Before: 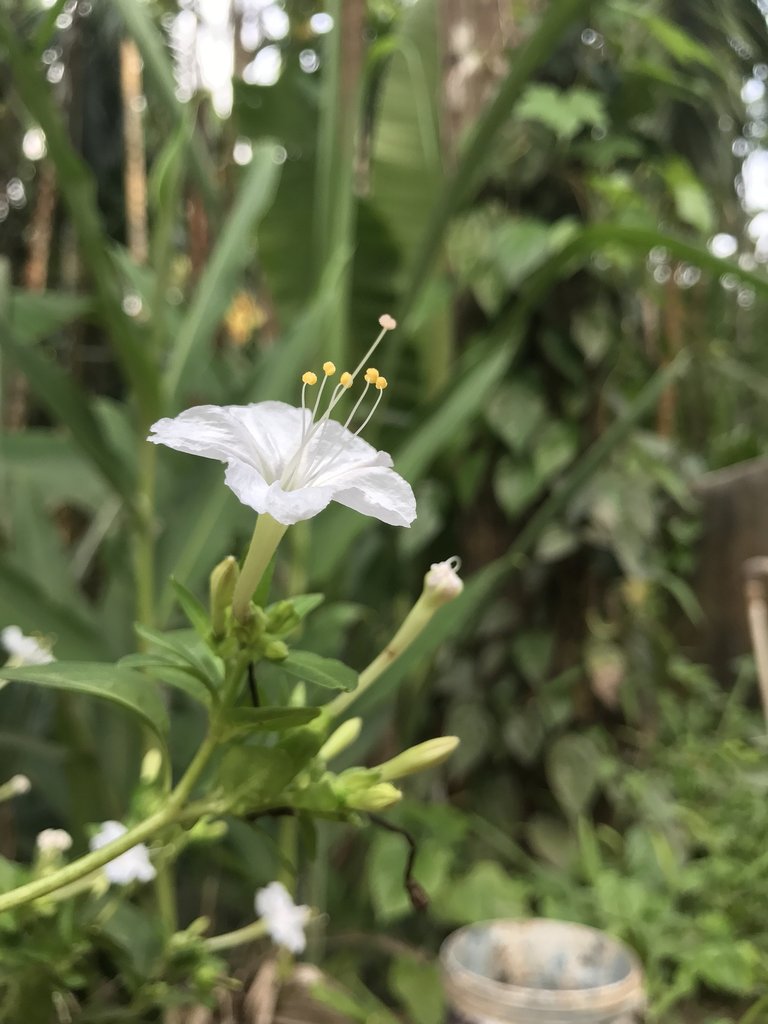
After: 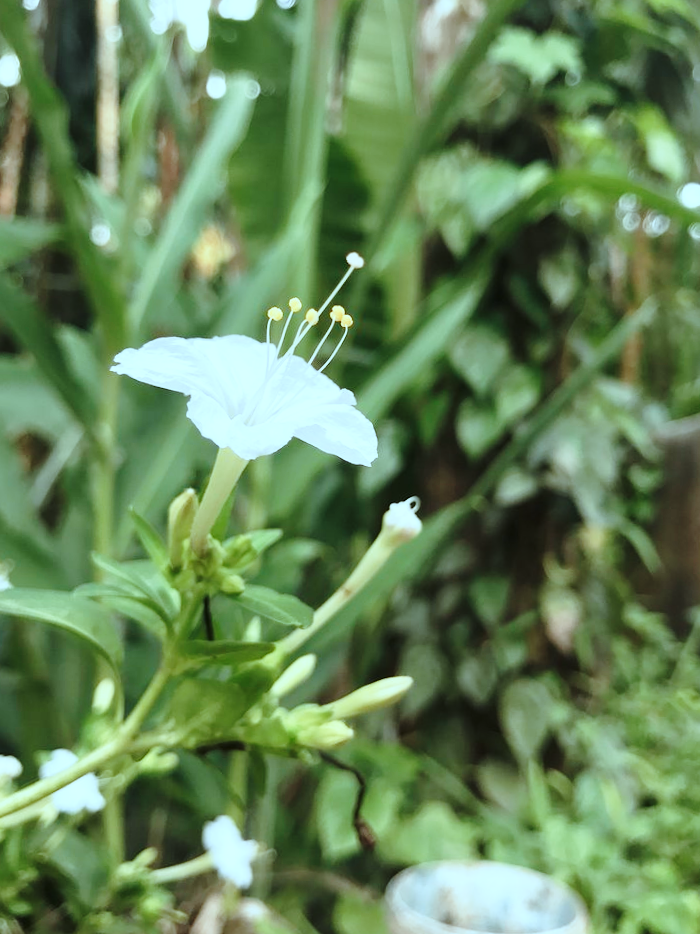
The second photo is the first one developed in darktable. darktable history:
color correction: highlights a* -11.71, highlights b* -15.58
color balance rgb: on, module defaults
crop and rotate: angle -1.96°, left 3.097%, top 4.154%, right 1.586%, bottom 0.529%
base curve: curves: ch0 [(0, 0) (0.028, 0.03) (0.121, 0.232) (0.46, 0.748) (0.859, 0.968) (1, 1)], preserve colors none
